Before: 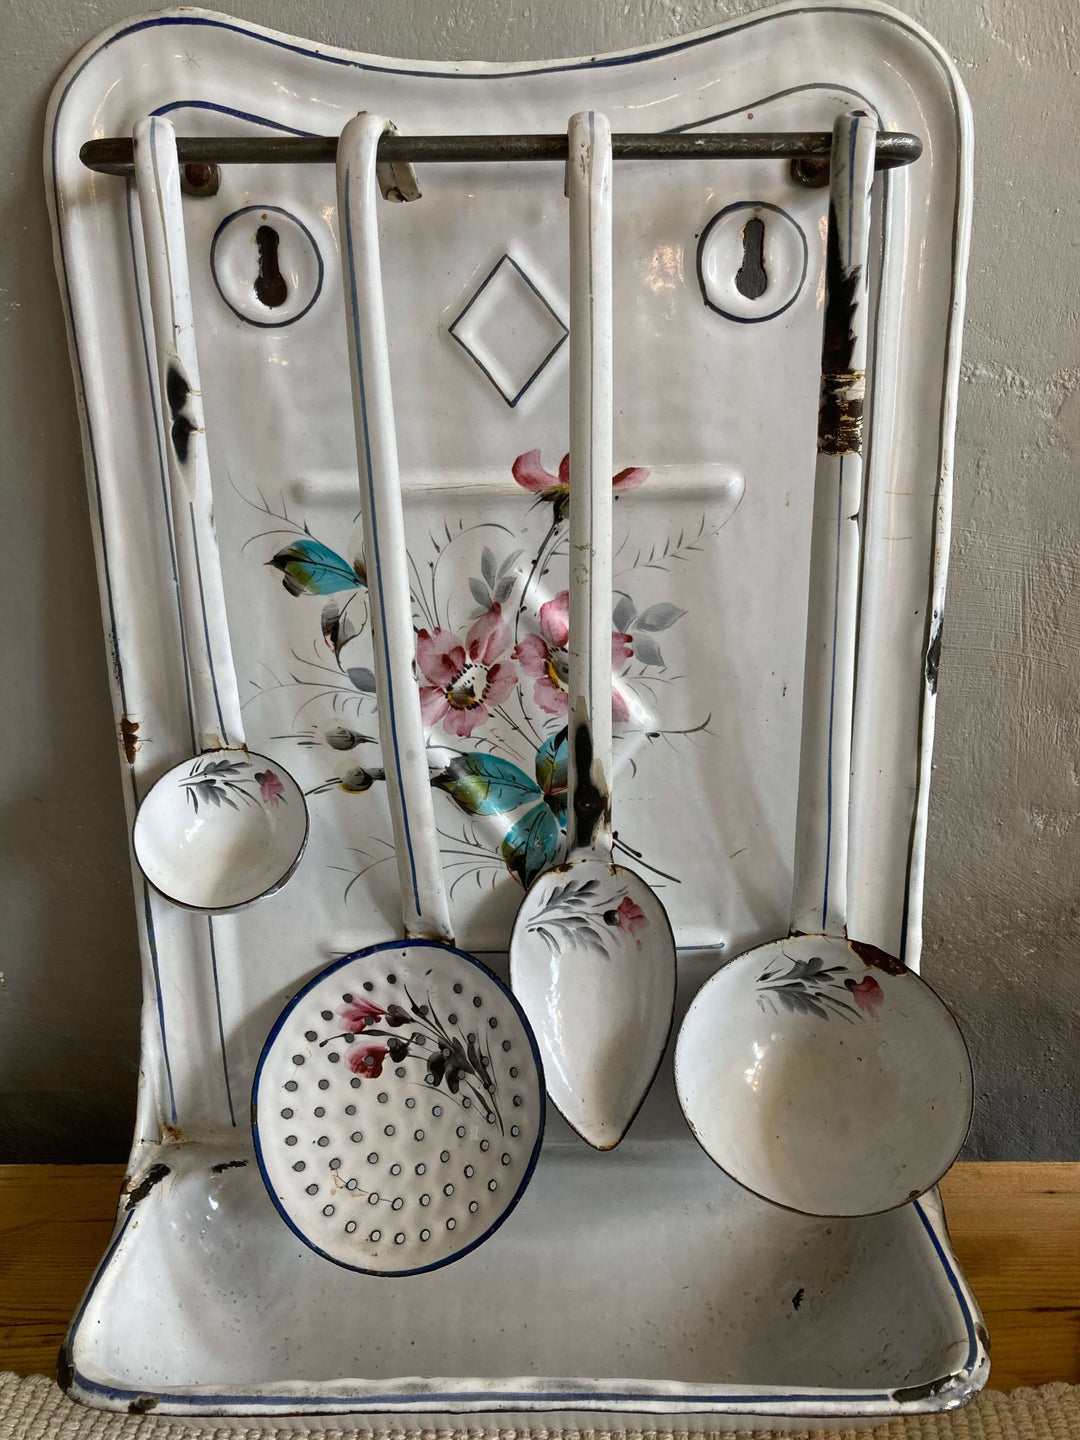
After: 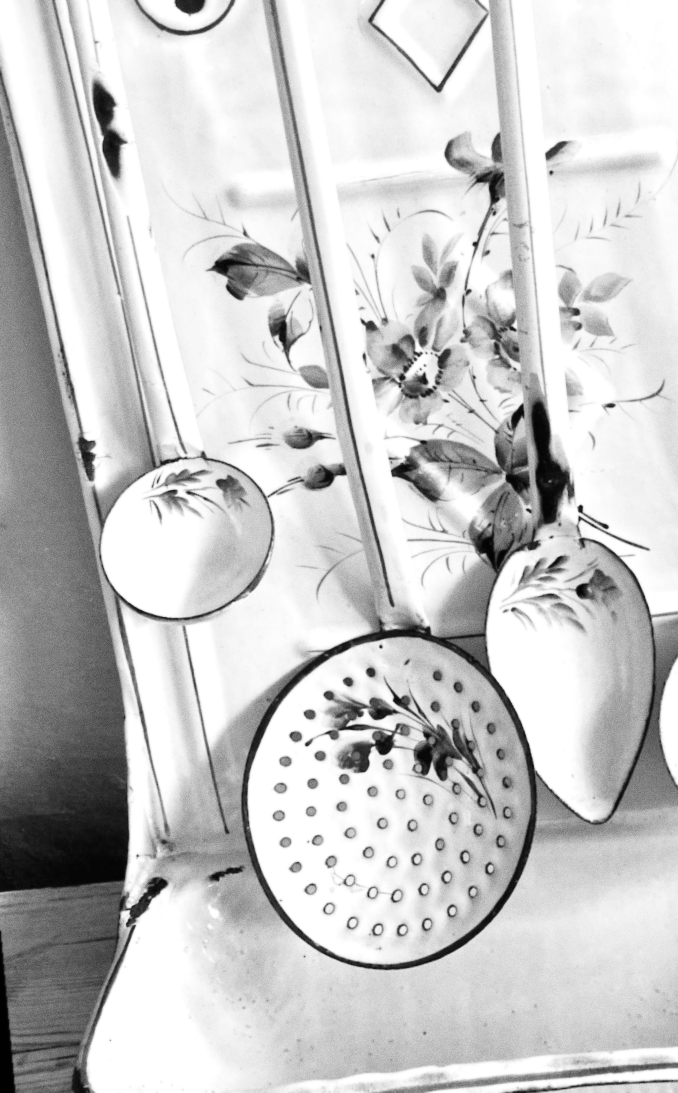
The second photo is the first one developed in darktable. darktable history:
rotate and perspective: rotation -5.2°, automatic cropping off
crop: left 8.966%, top 23.852%, right 34.699%, bottom 4.703%
lowpass: radius 0.76, contrast 1.56, saturation 0, unbound 0
tone equalizer: -7 EV 0.15 EV, -6 EV 0.6 EV, -5 EV 1.15 EV, -4 EV 1.33 EV, -3 EV 1.15 EV, -2 EV 0.6 EV, -1 EV 0.15 EV, mask exposure compensation -0.5 EV
grain: coarseness 0.09 ISO
exposure: black level correction 0, exposure 1 EV, compensate exposure bias true, compensate highlight preservation false
color correction: saturation 1.34
